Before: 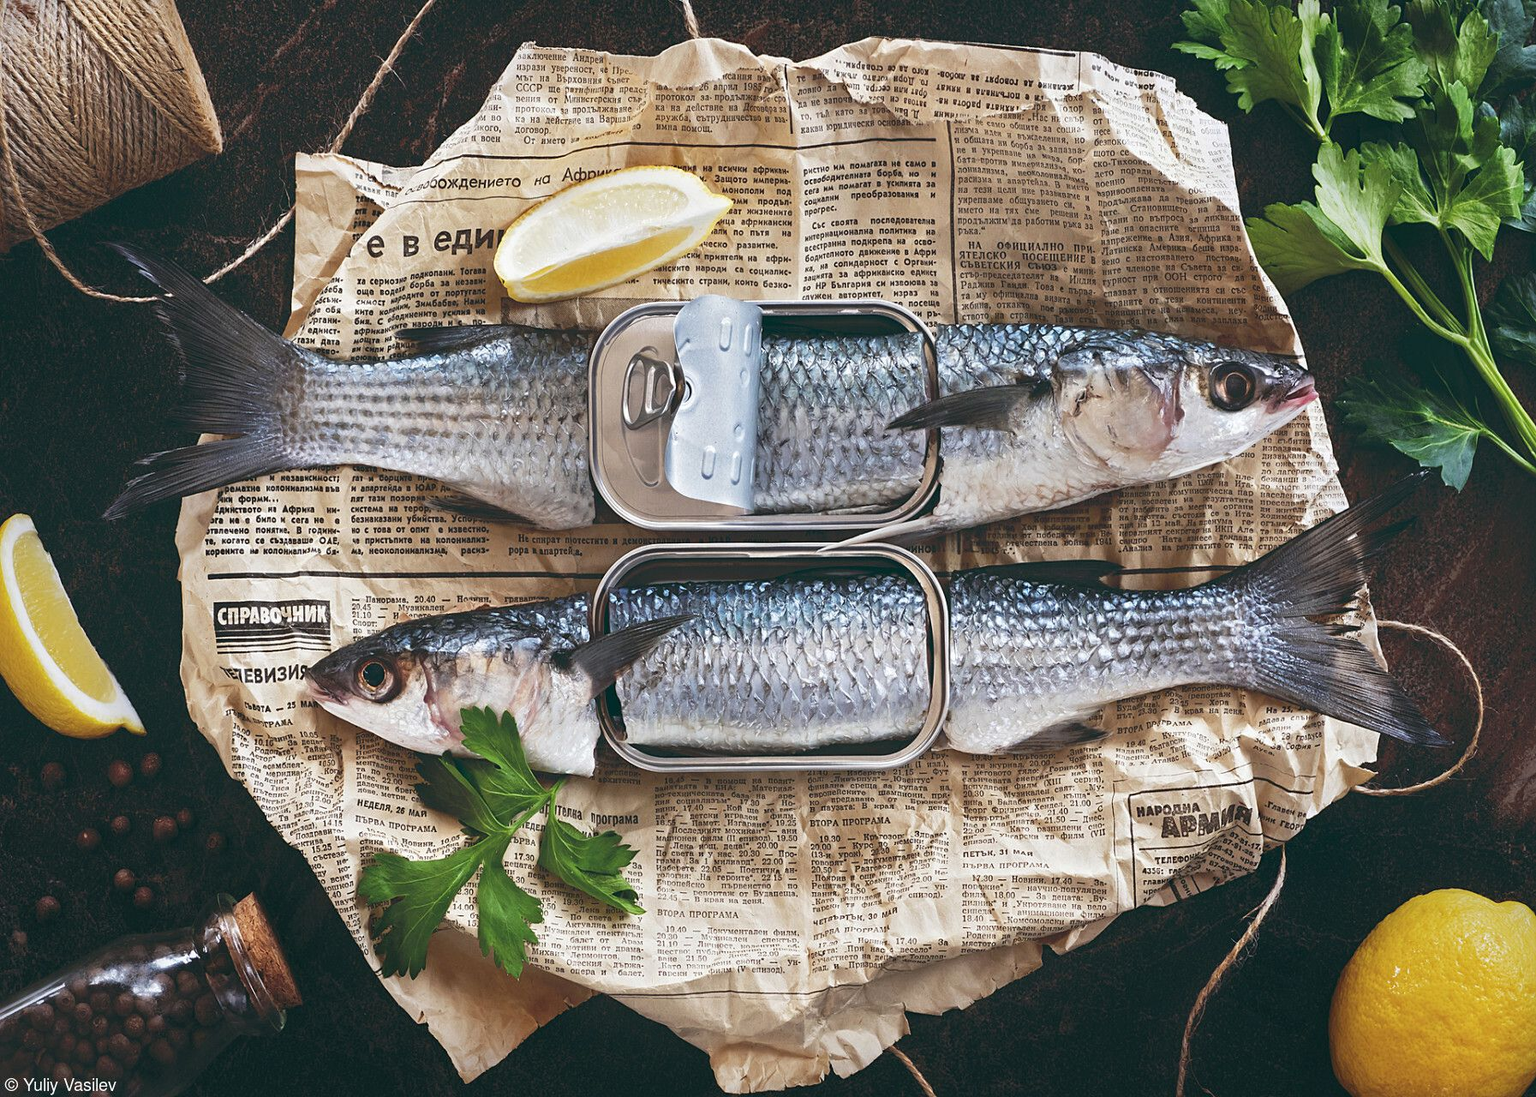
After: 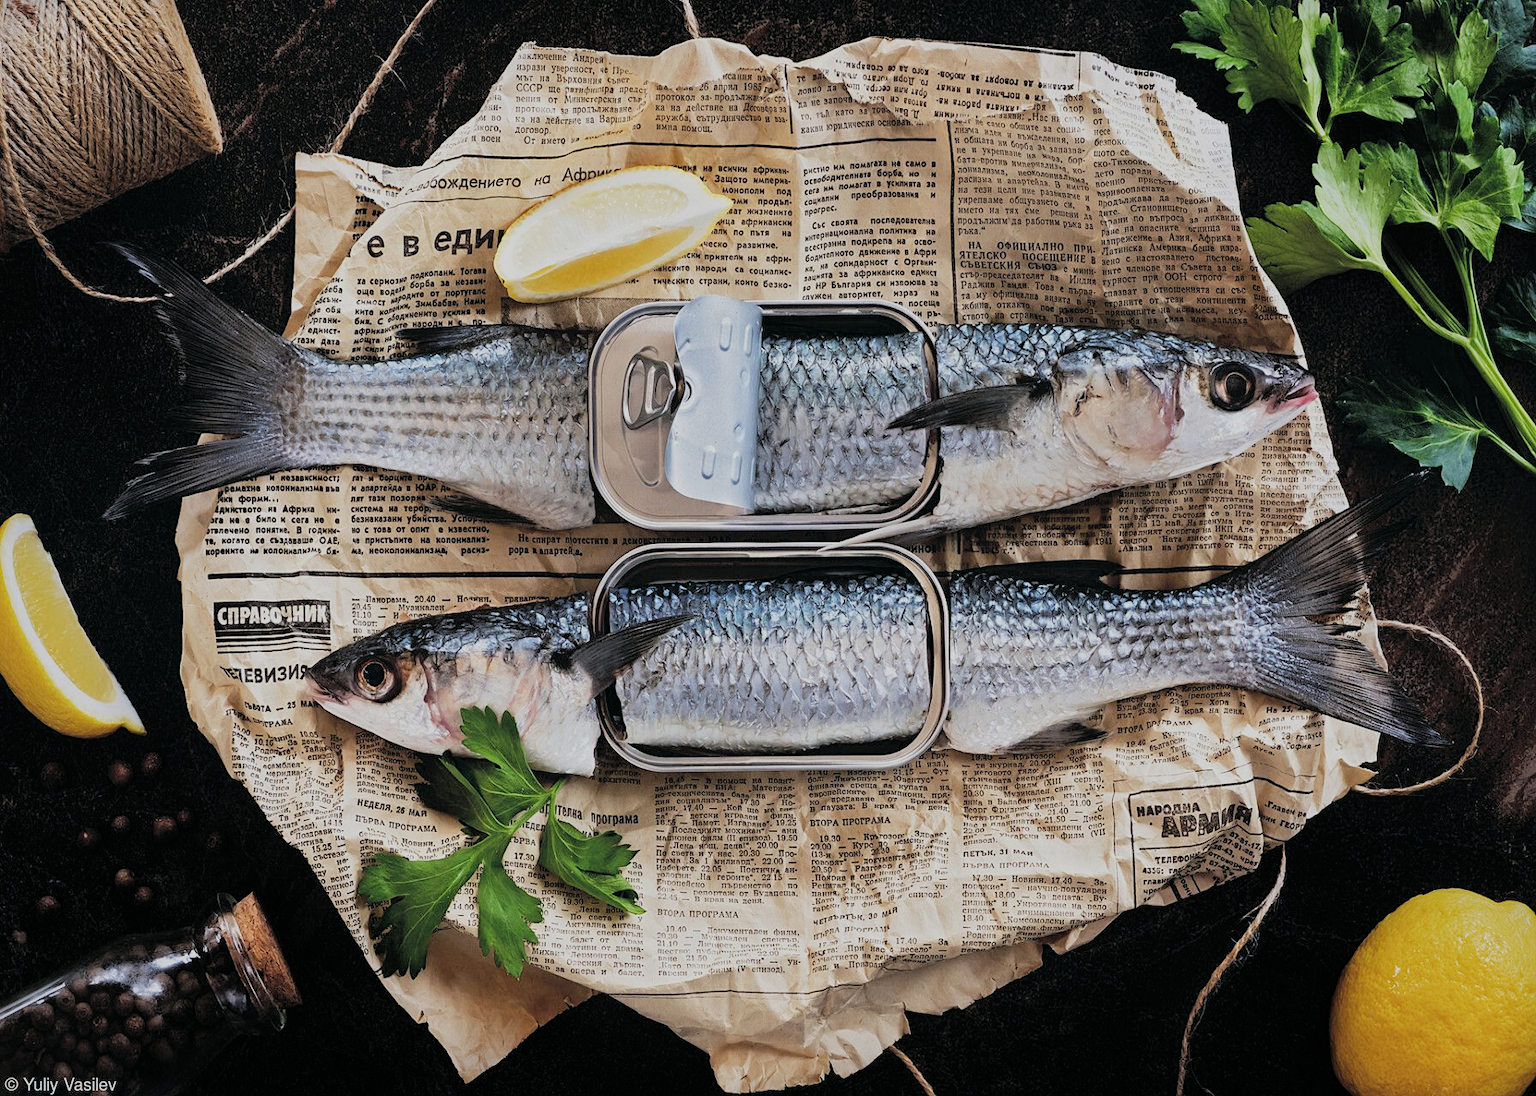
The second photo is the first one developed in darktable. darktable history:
filmic rgb: black relative exposure -4.58 EV, white relative exposure 4.8 EV, threshold 3 EV, hardness 2.36, latitude 36.07%, contrast 1.048, highlights saturation mix 1.32%, shadows ↔ highlights balance 1.25%, color science v4 (2020), enable highlight reconstruction true
